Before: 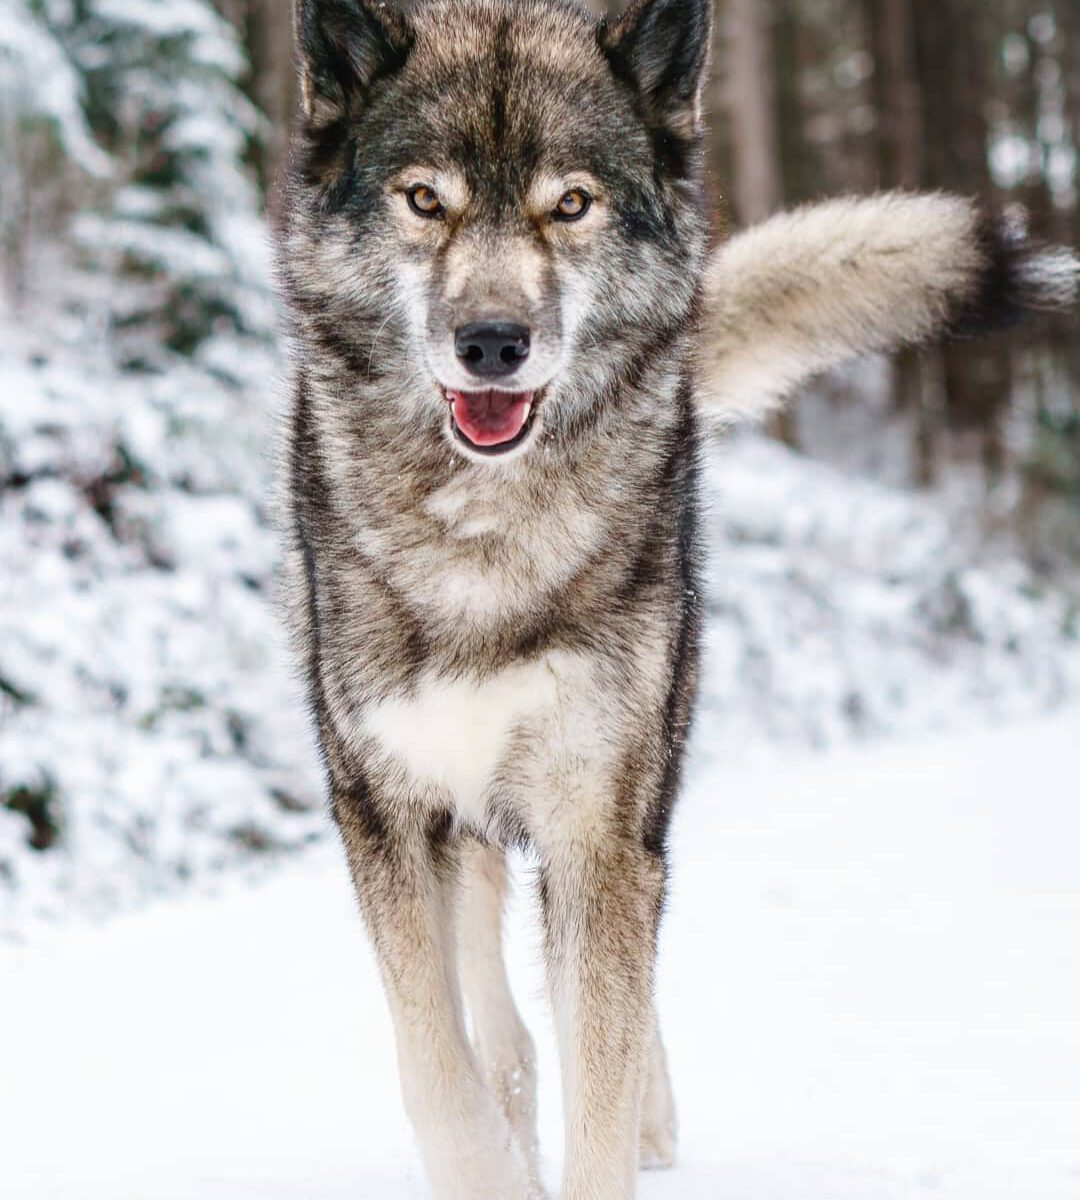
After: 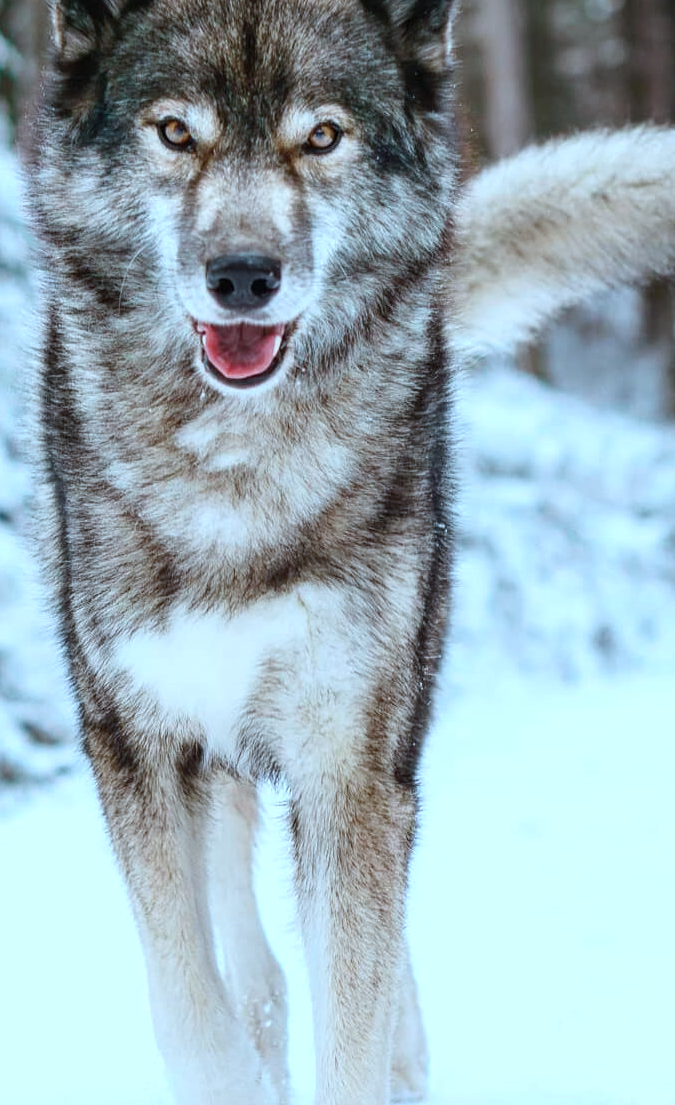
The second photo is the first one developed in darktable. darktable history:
crop and rotate: left 23.134%, top 5.639%, right 14.319%, bottom 2.277%
color correction: highlights a* -10.49, highlights b* -19.14
